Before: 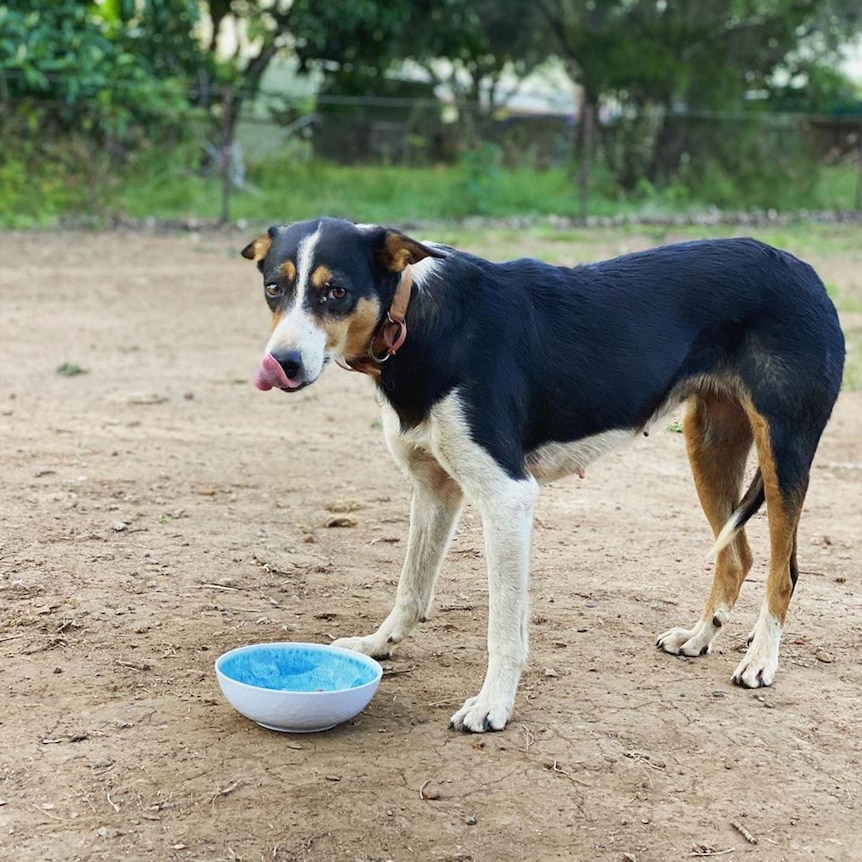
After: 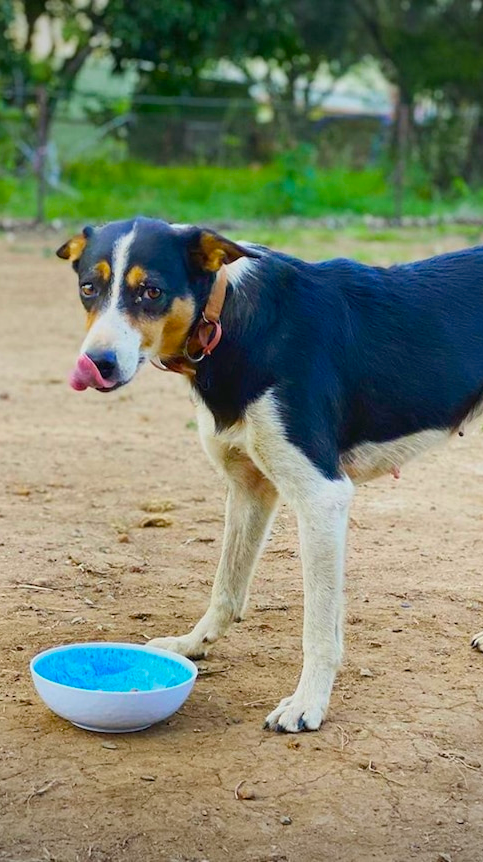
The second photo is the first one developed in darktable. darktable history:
color balance rgb: linear chroma grading › global chroma 32.947%, perceptual saturation grading › global saturation 25.29%, contrast -10.044%
vignetting: on, module defaults
crop: left 21.568%, right 22.346%
